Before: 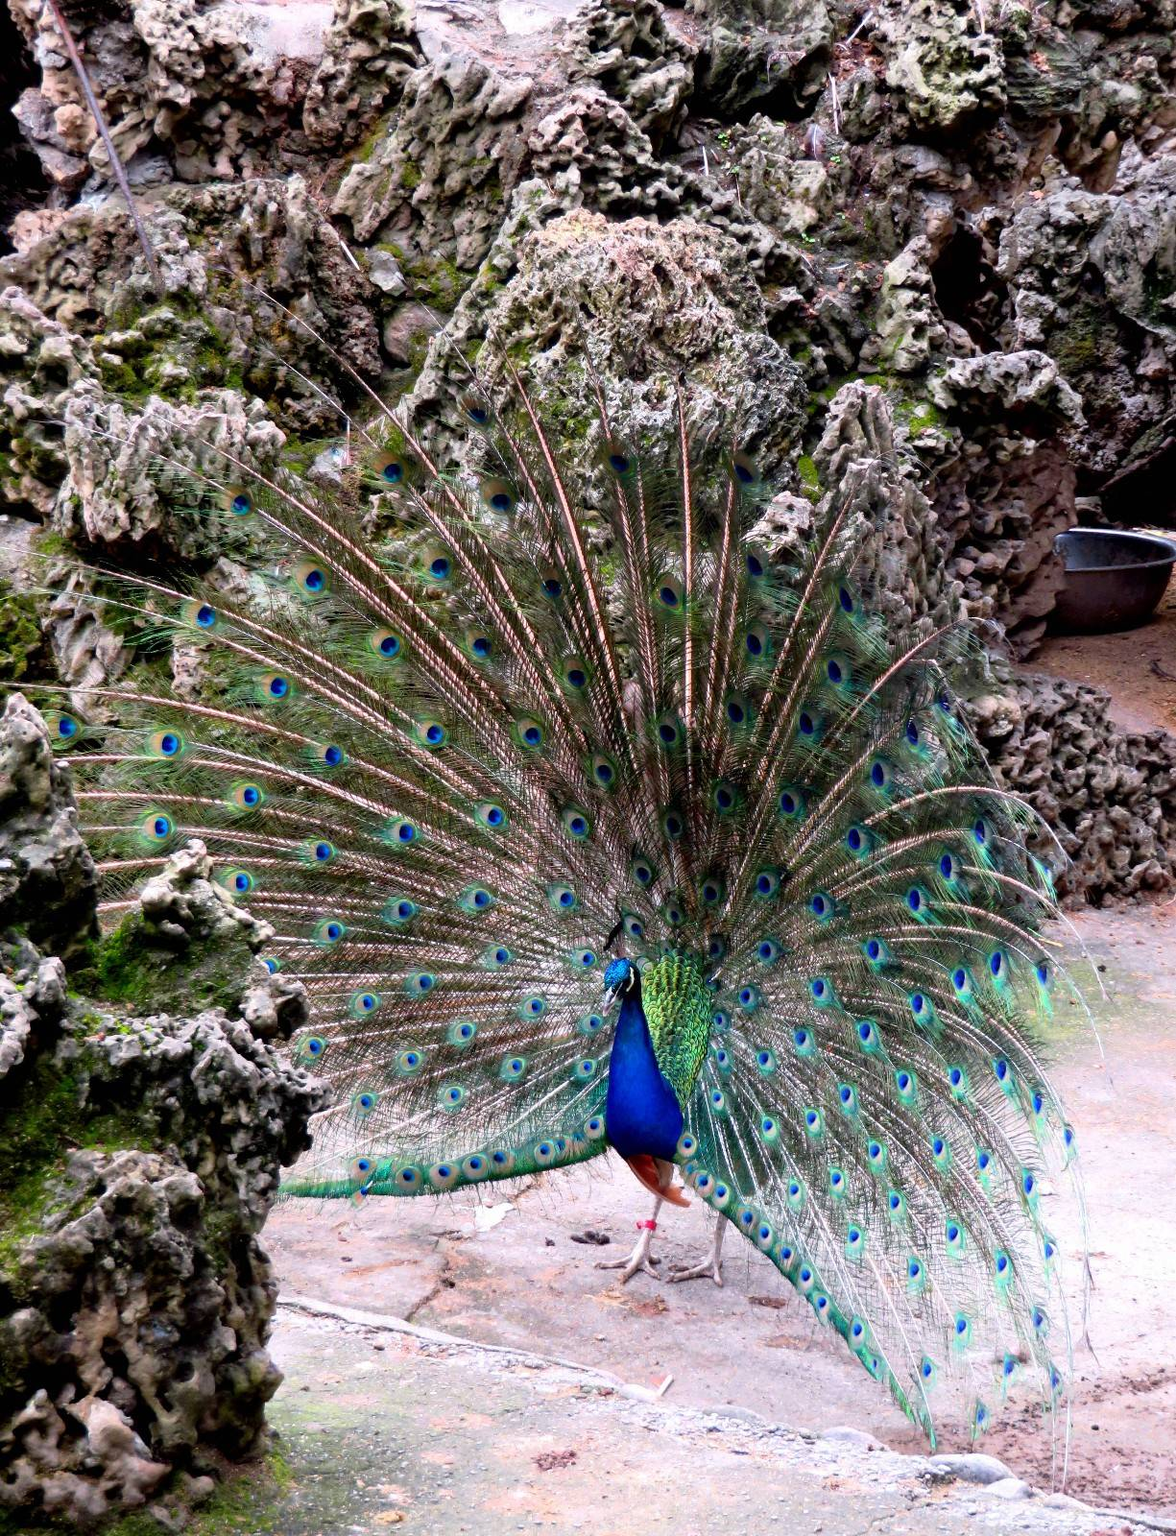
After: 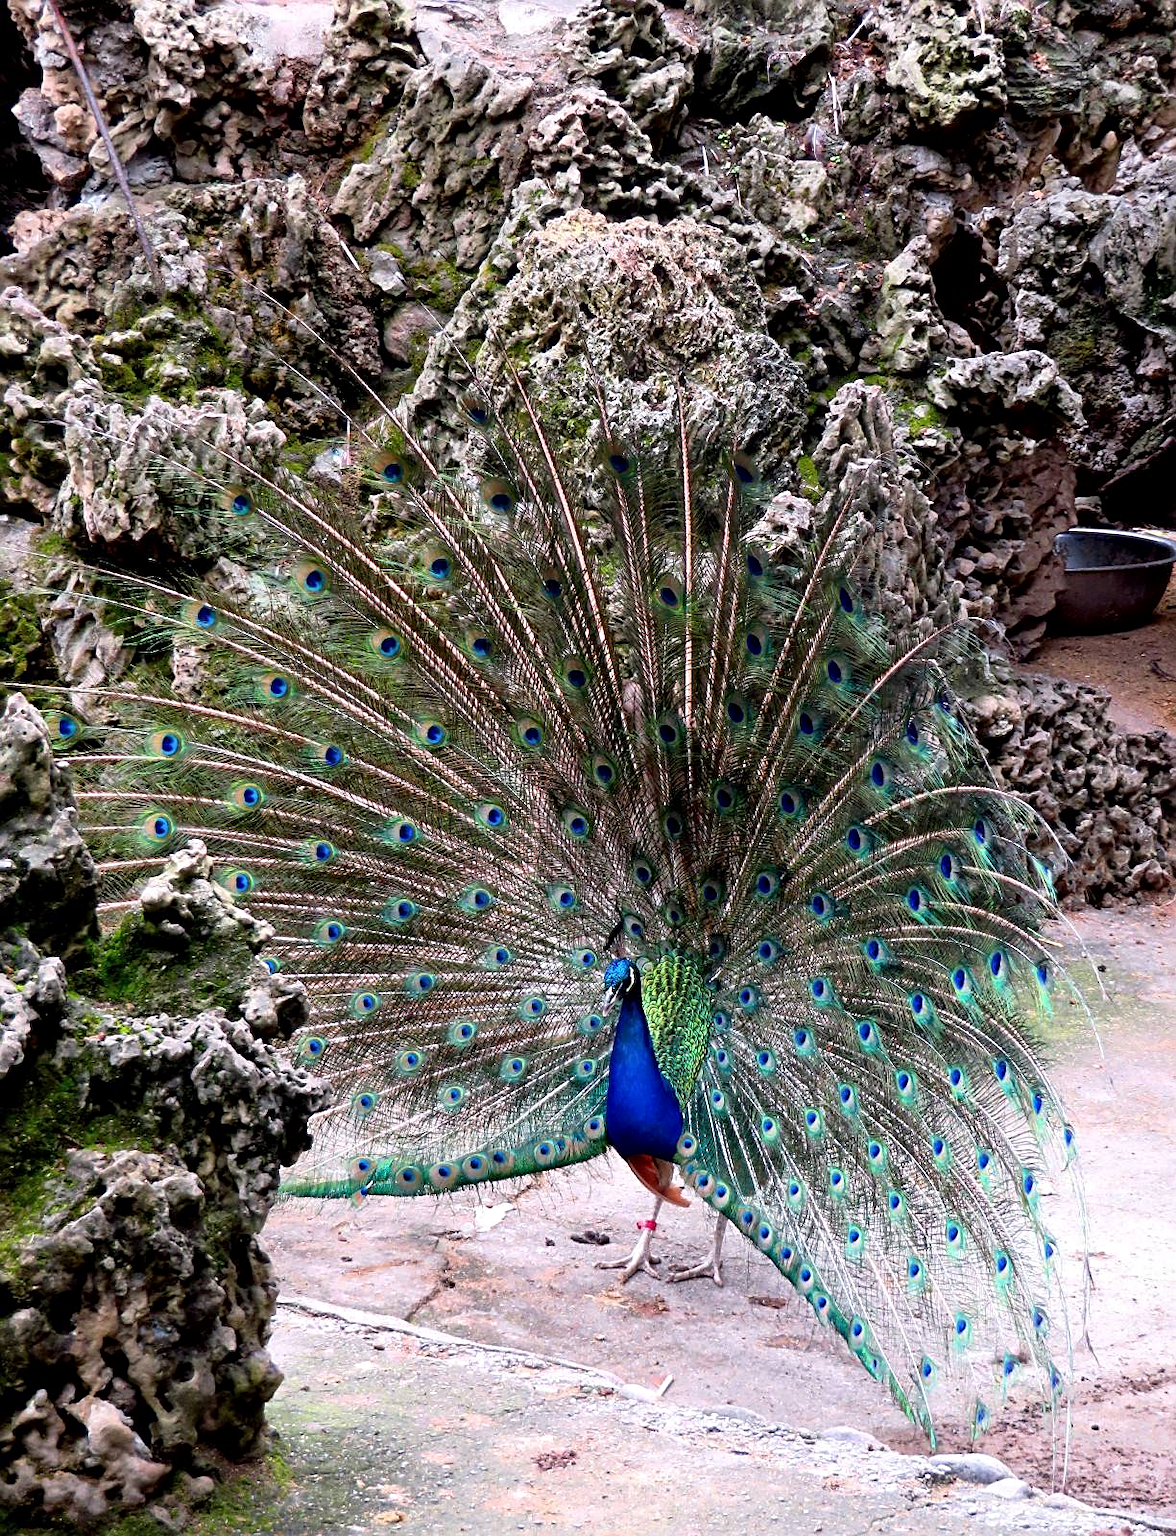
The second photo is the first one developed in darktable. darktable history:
local contrast: mode bilateral grid, contrast 21, coarseness 49, detail 120%, midtone range 0.2
sharpen: on, module defaults
